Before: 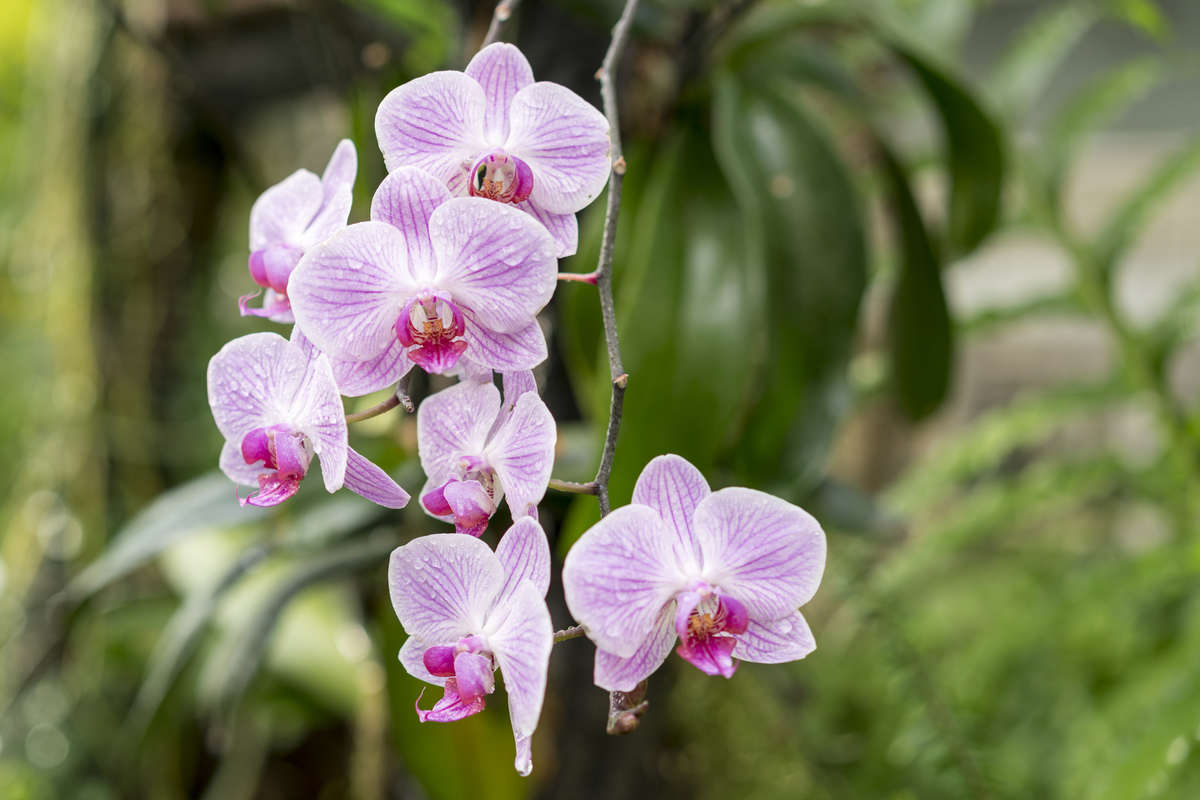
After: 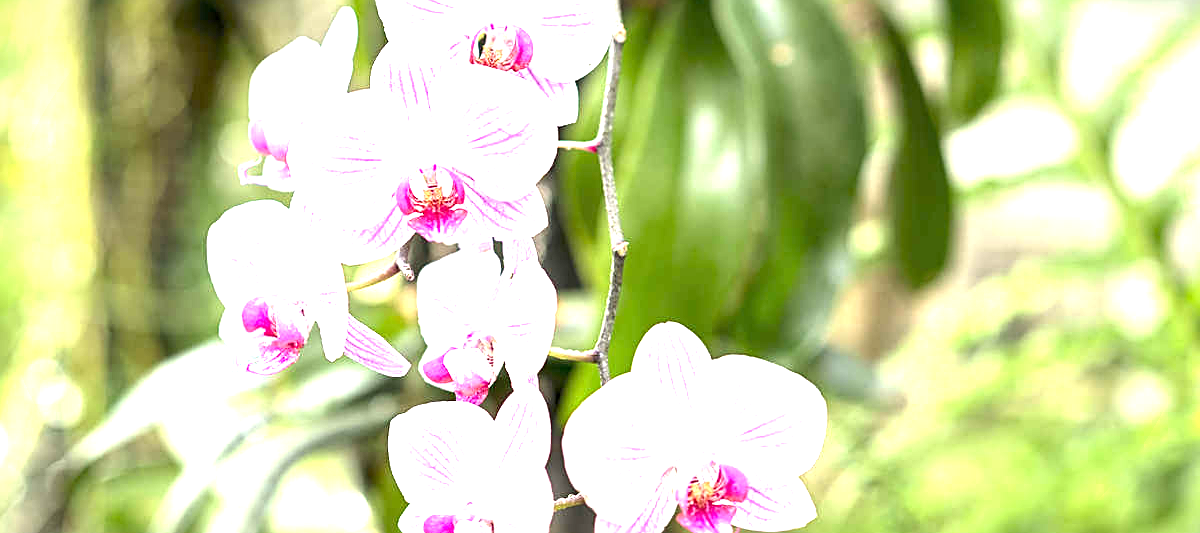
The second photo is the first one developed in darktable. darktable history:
vignetting: fall-off start 99.91%, width/height ratio 1.304, unbound false
sharpen: on, module defaults
exposure: exposure 1.998 EV, compensate highlight preservation false
crop: top 16.603%, bottom 16.721%
